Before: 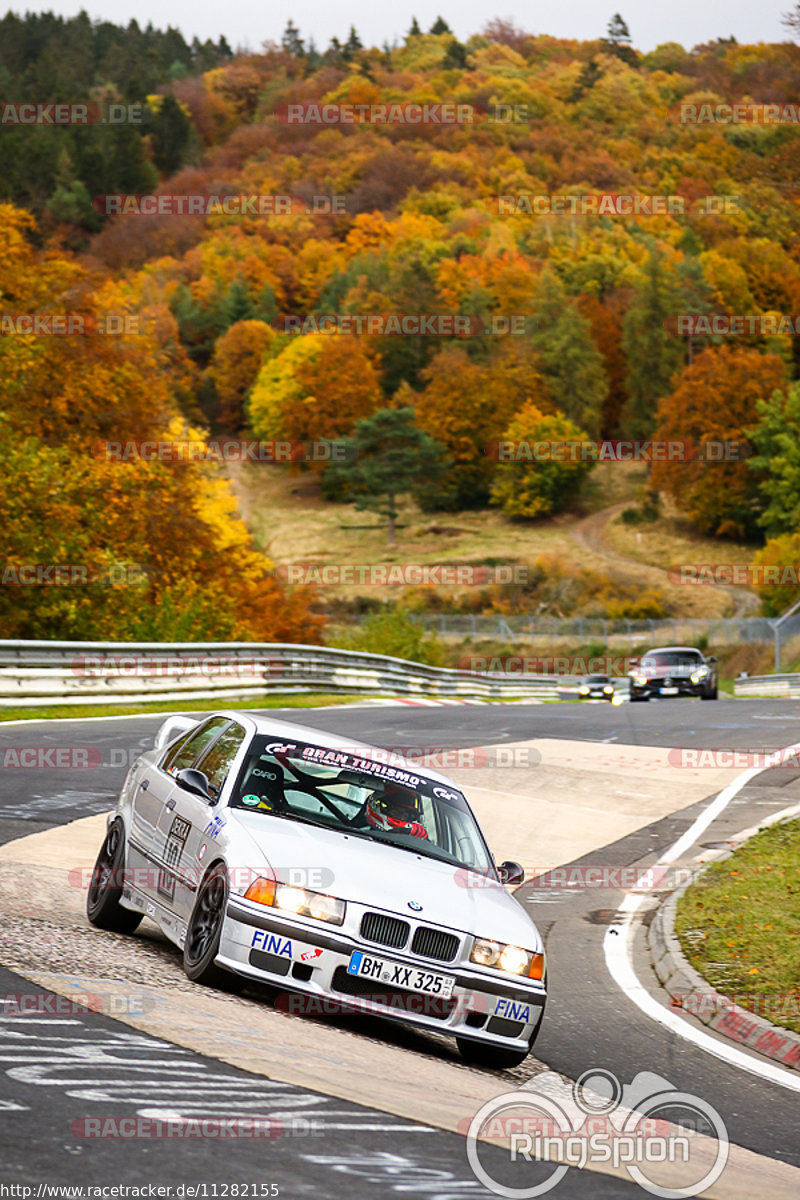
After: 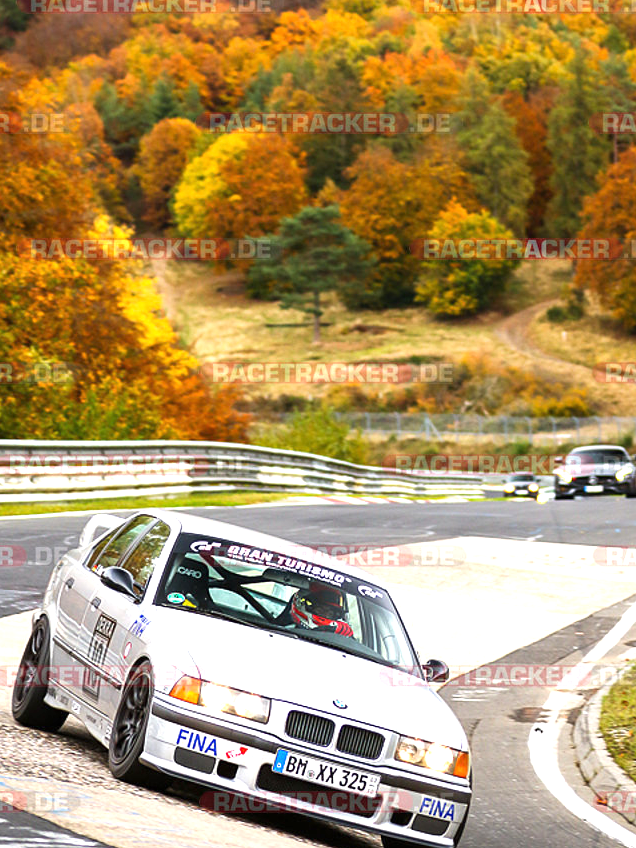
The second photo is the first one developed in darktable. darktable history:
exposure: black level correction 0, exposure 0.692 EV, compensate highlight preservation false
crop: left 9.456%, top 16.912%, right 10.981%, bottom 12.395%
